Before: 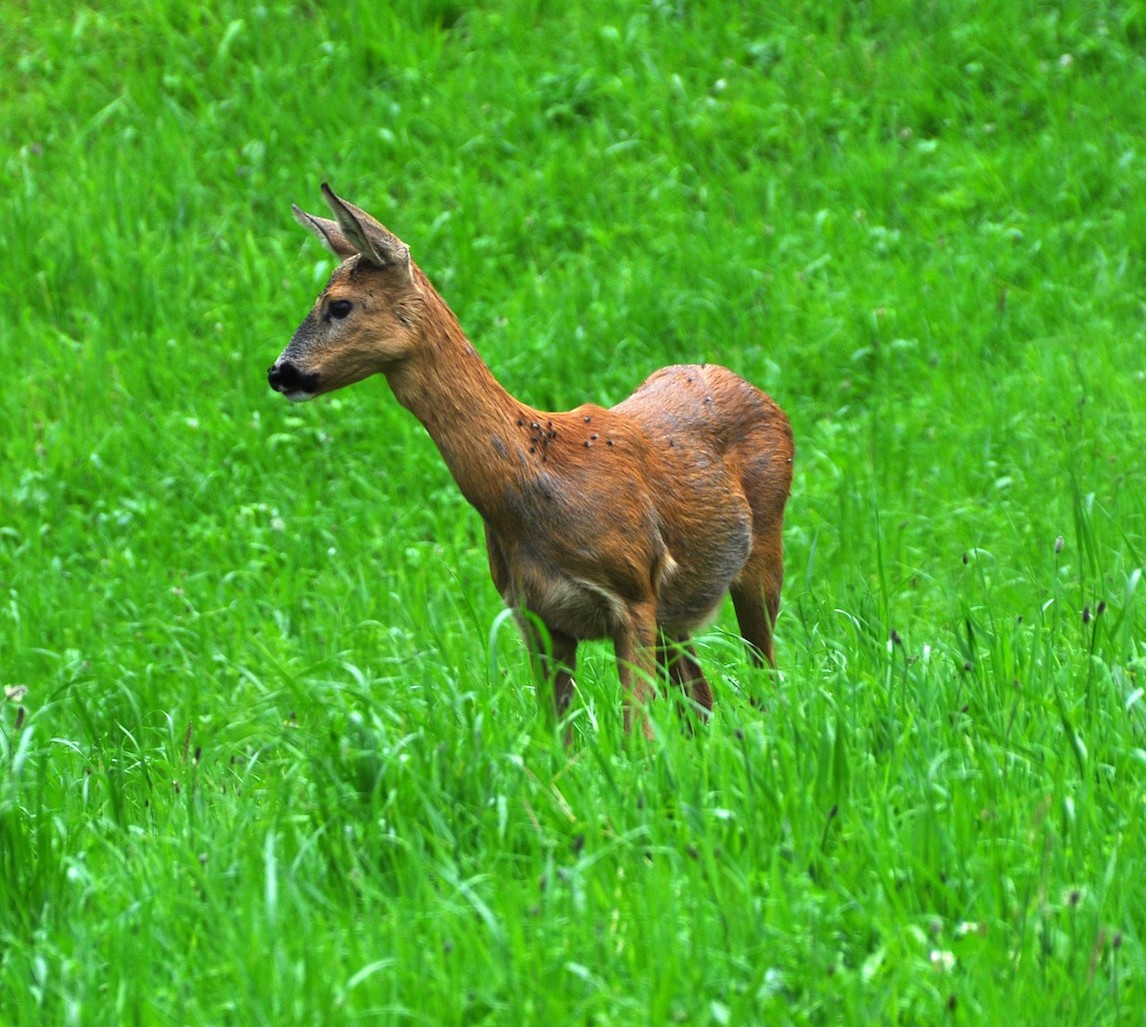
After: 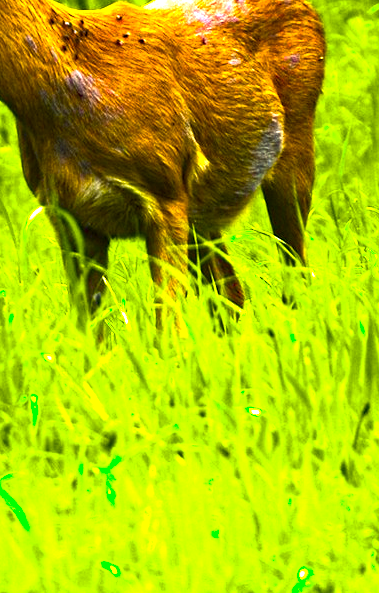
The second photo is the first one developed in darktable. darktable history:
crop: left 40.878%, top 39.176%, right 25.993%, bottom 3.081%
graduated density: rotation -0.352°, offset 57.64
color balance rgb: linear chroma grading › global chroma 20%, perceptual saturation grading › global saturation 65%, perceptual saturation grading › highlights 60%, perceptual saturation grading › mid-tones 50%, perceptual saturation grading › shadows 50%, perceptual brilliance grading › global brilliance 30%, perceptual brilliance grading › highlights 50%, perceptual brilliance grading › mid-tones 50%, perceptual brilliance grading › shadows -22%, global vibrance 20%
color zones: curves: ch0 [(0.254, 0.492) (0.724, 0.62)]; ch1 [(0.25, 0.528) (0.719, 0.796)]; ch2 [(0, 0.472) (0.25, 0.5) (0.73, 0.184)]
haze removal: compatibility mode true, adaptive false
